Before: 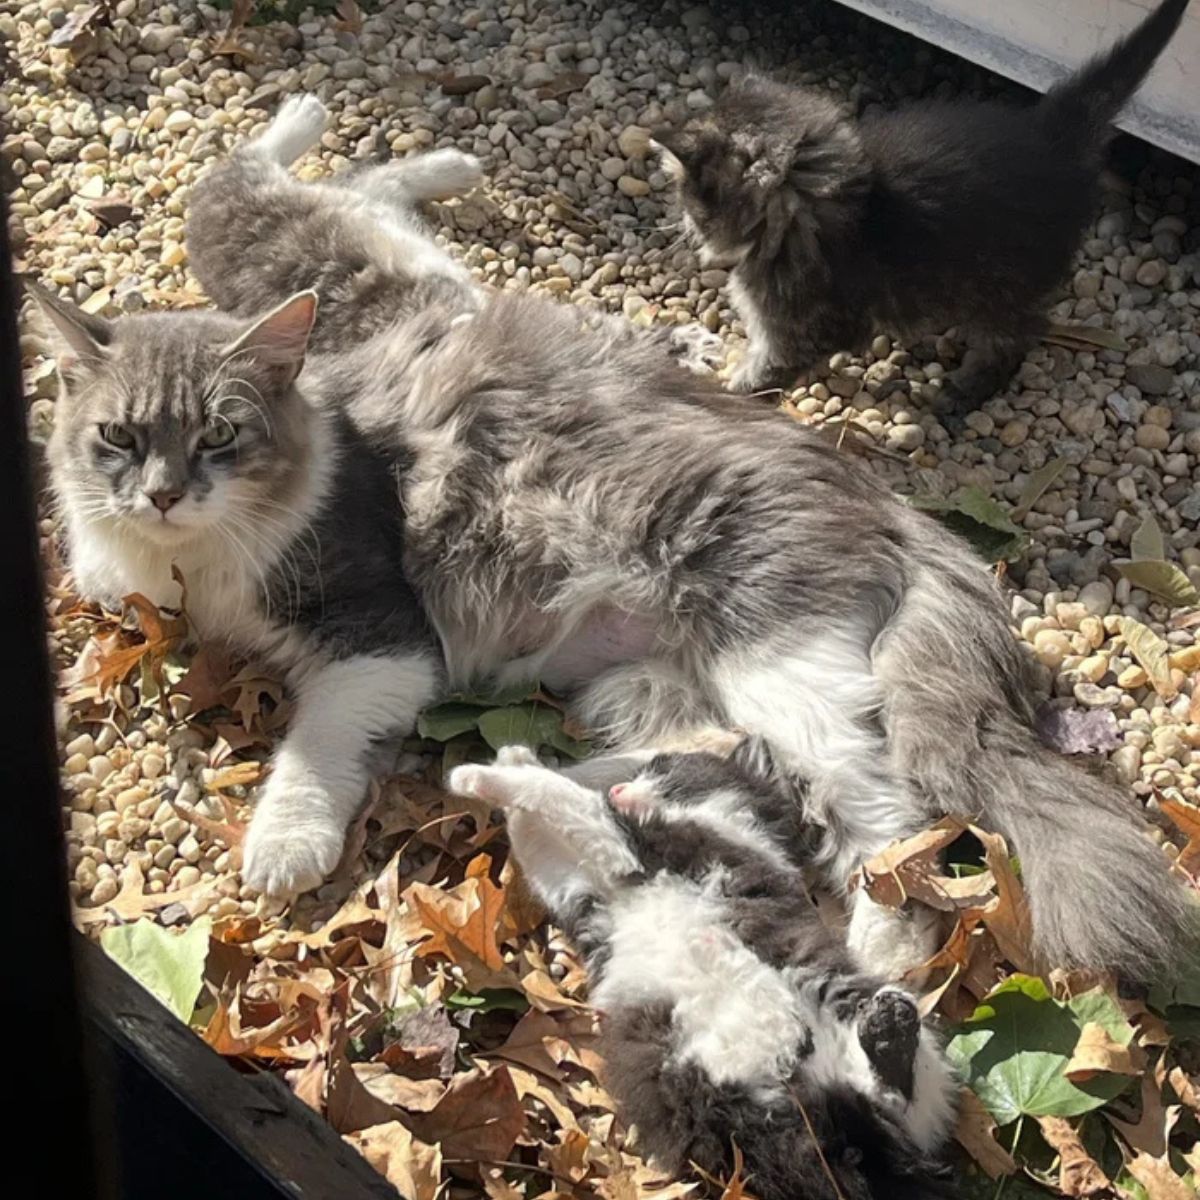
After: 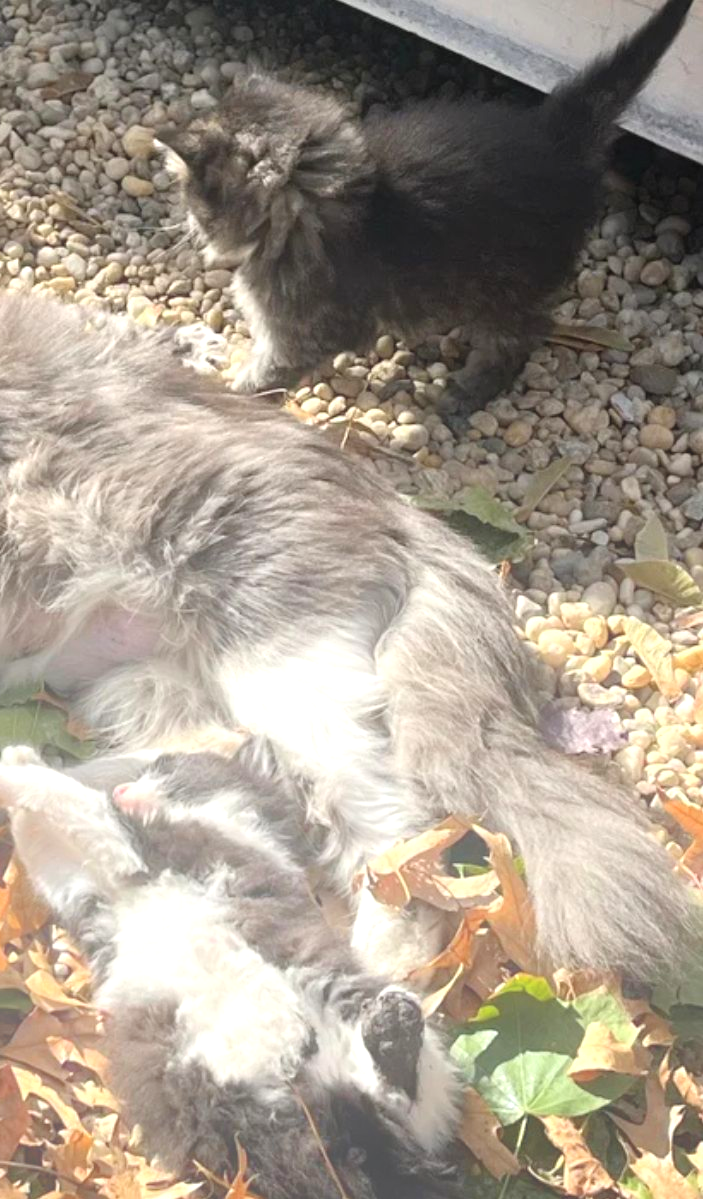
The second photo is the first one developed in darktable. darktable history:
crop: left 41.402%
bloom: size 40%
rotate and perspective: automatic cropping original format, crop left 0, crop top 0
exposure: exposure 0.556 EV, compensate highlight preservation false
